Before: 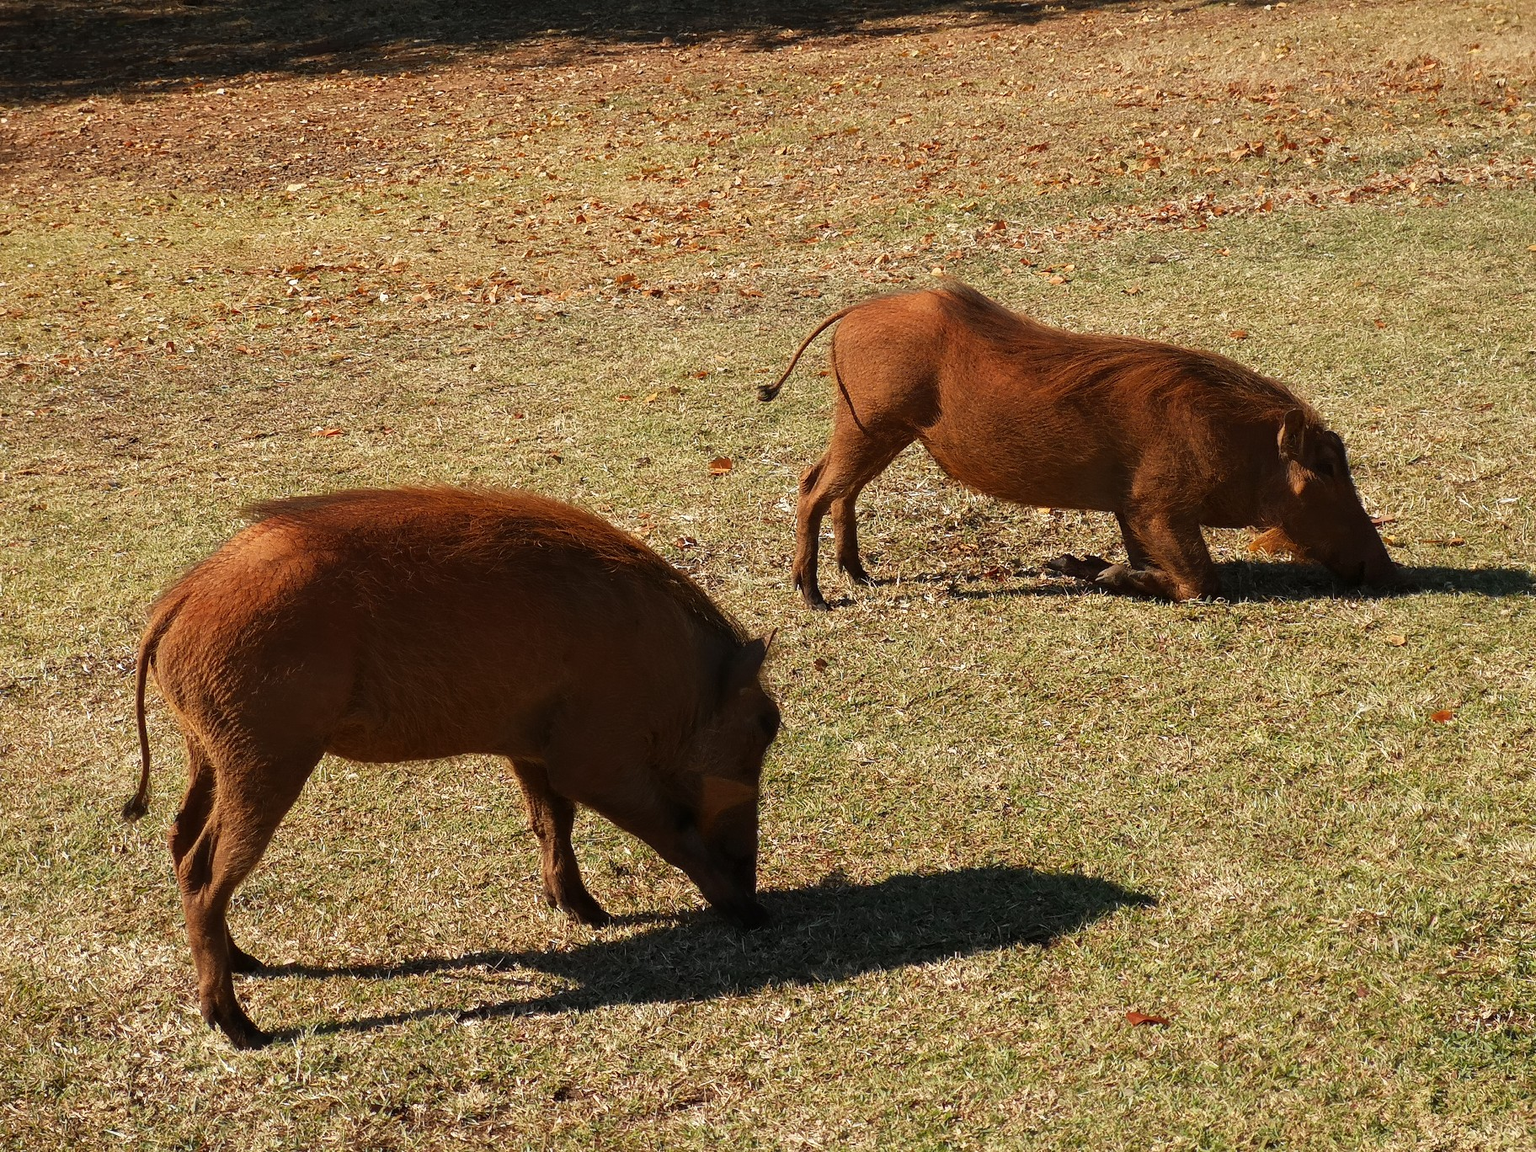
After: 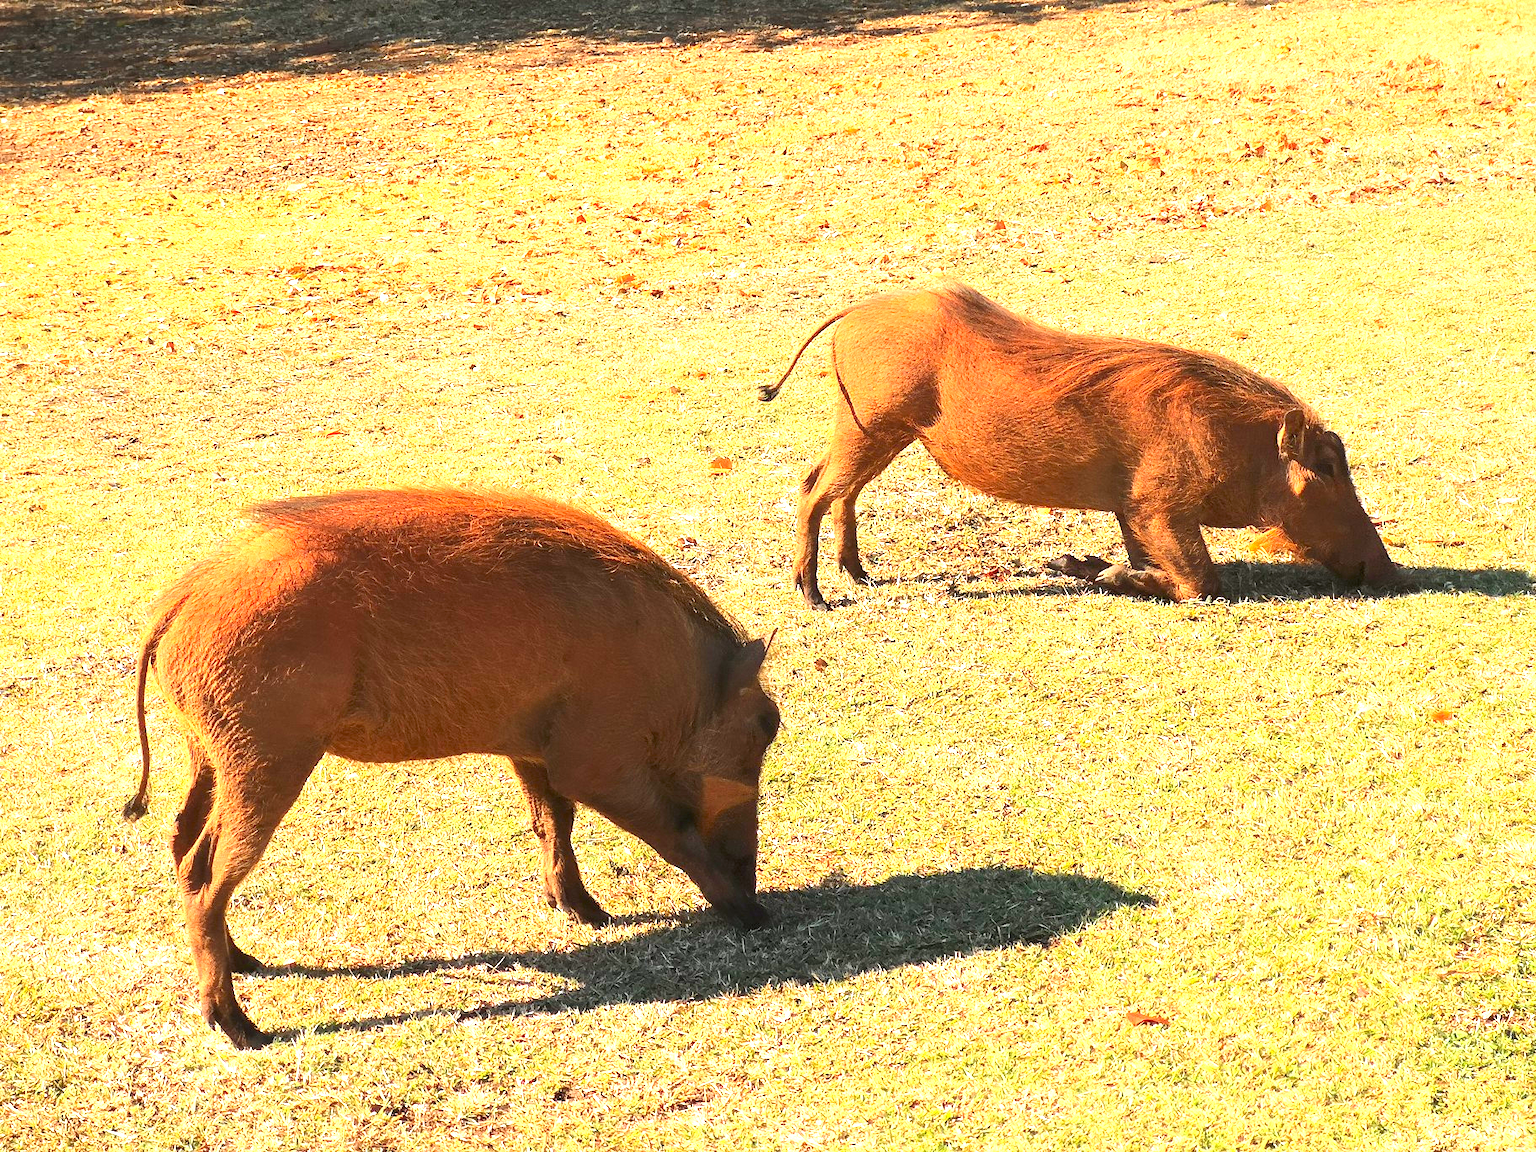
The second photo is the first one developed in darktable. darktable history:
tone equalizer: edges refinement/feathering 500, mask exposure compensation -1.57 EV, preserve details no
exposure: black level correction 0, exposure 1.999 EV, compensate exposure bias true, compensate highlight preservation false
contrast brightness saturation: contrast 0.198, brightness 0.16, saturation 0.218
